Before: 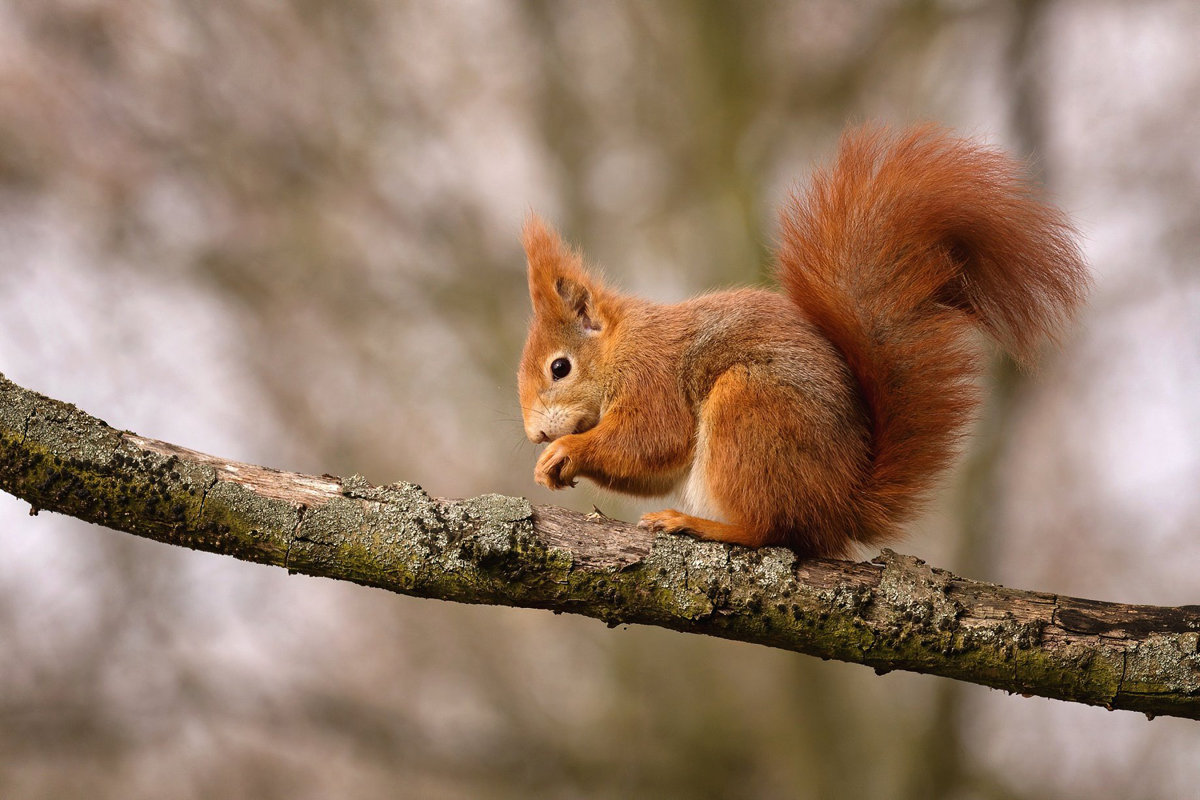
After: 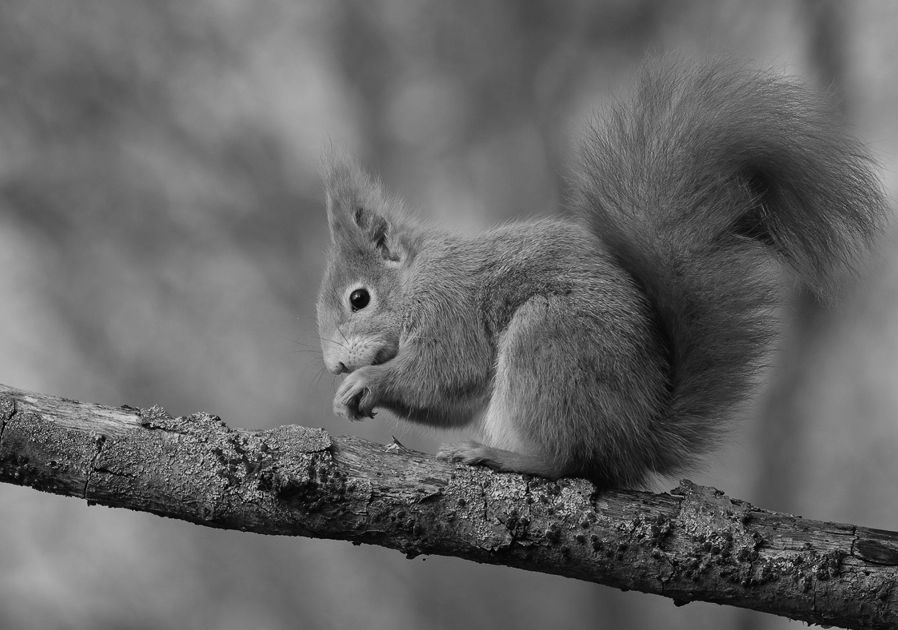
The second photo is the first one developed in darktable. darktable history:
monochrome: a 79.32, b 81.83, size 1.1
crop: left 16.768%, top 8.653%, right 8.362%, bottom 12.485%
